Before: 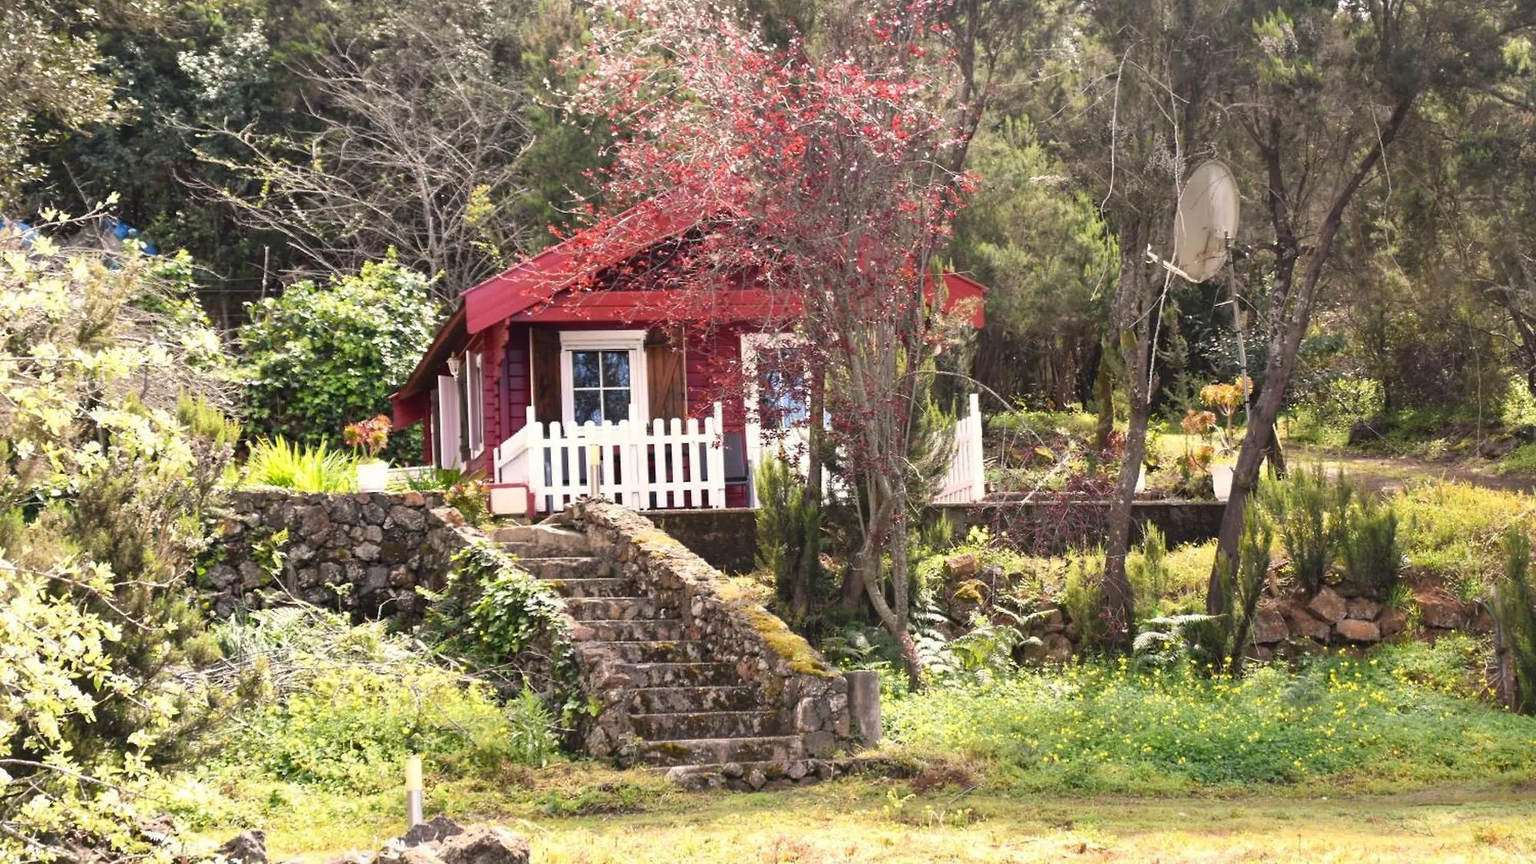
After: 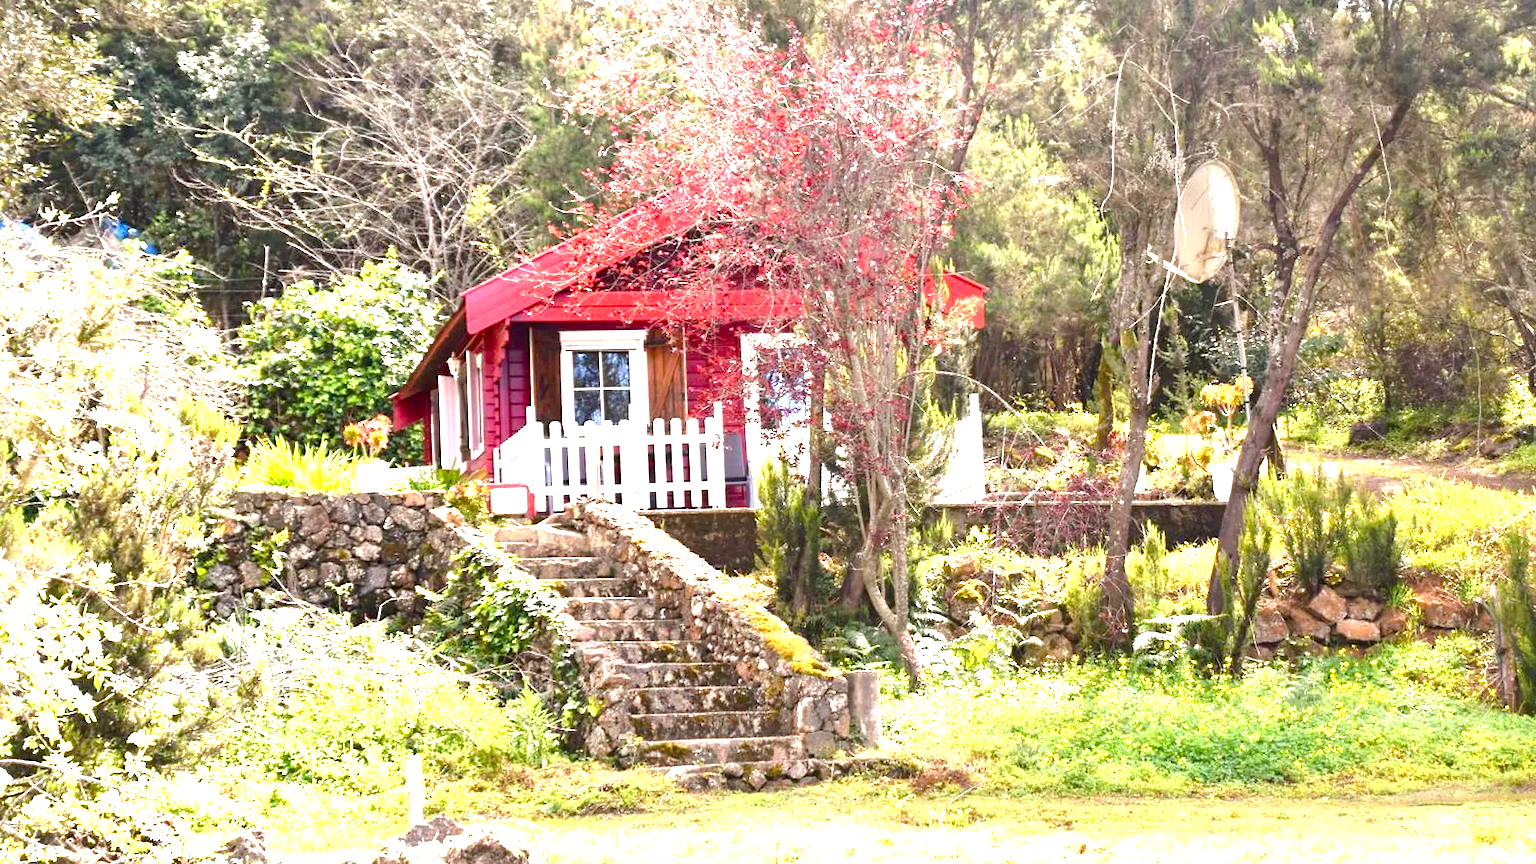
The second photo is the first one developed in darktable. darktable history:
exposure: black level correction 0, exposure 1.2 EV, compensate highlight preservation false
color balance rgb: global offset › luminance -0.51%, perceptual saturation grading › global saturation 27.53%, perceptual saturation grading › highlights -25%, perceptual saturation grading › shadows 25%, perceptual brilliance grading › highlights 6.62%, perceptual brilliance grading › mid-tones 17.07%, perceptual brilliance grading › shadows -5.23%
